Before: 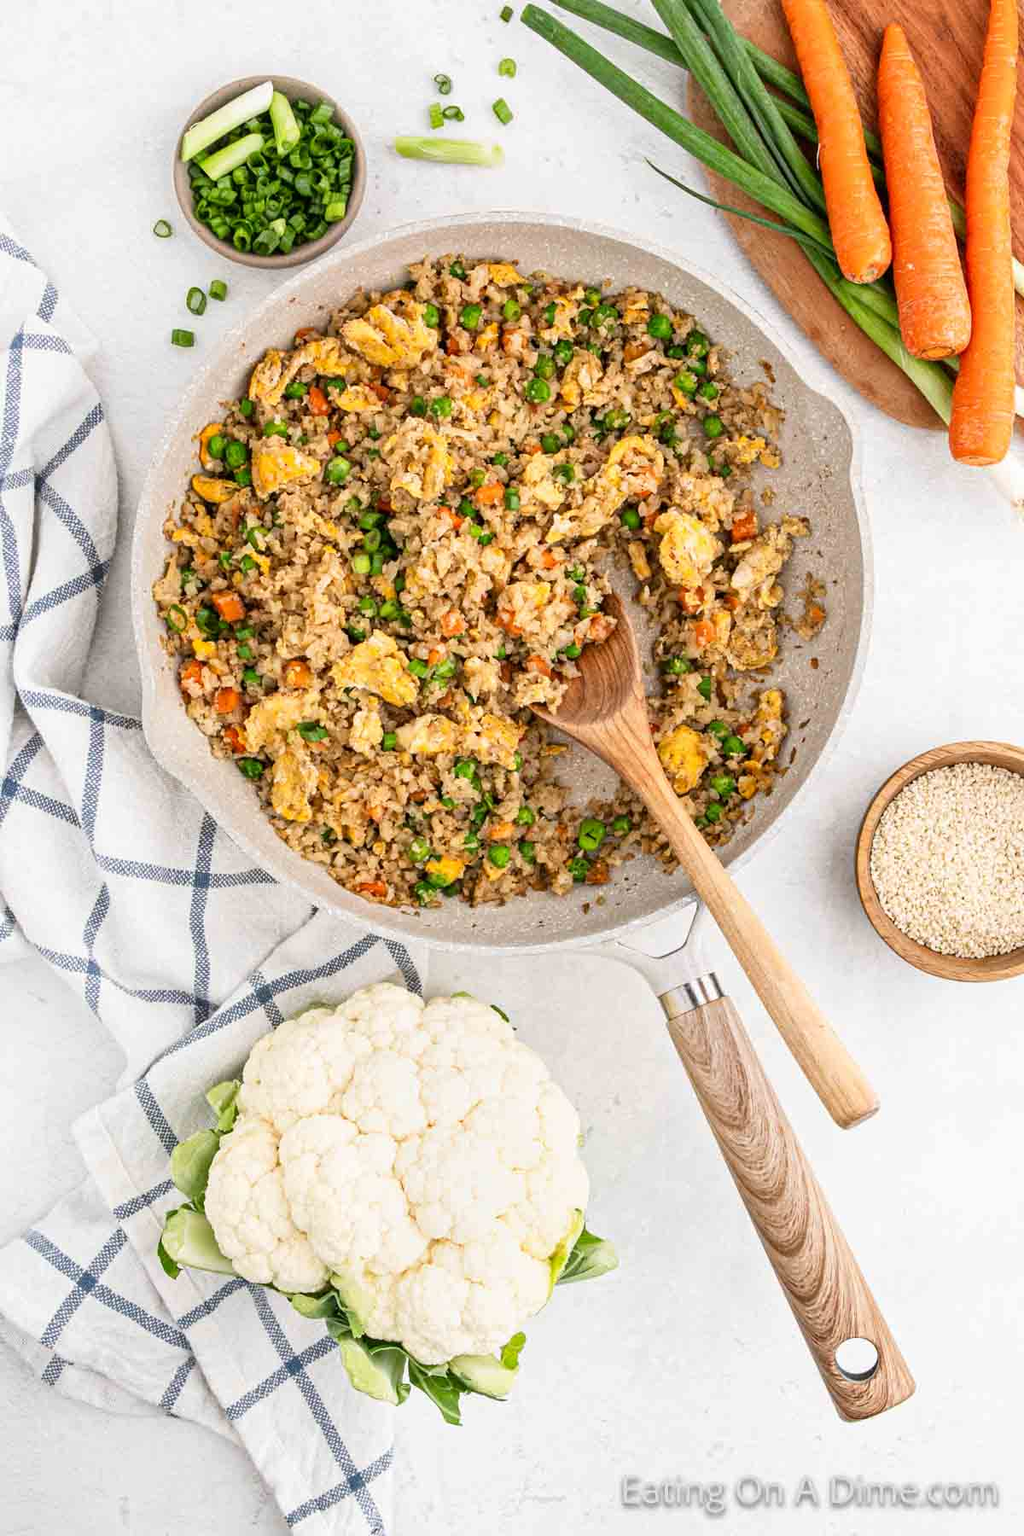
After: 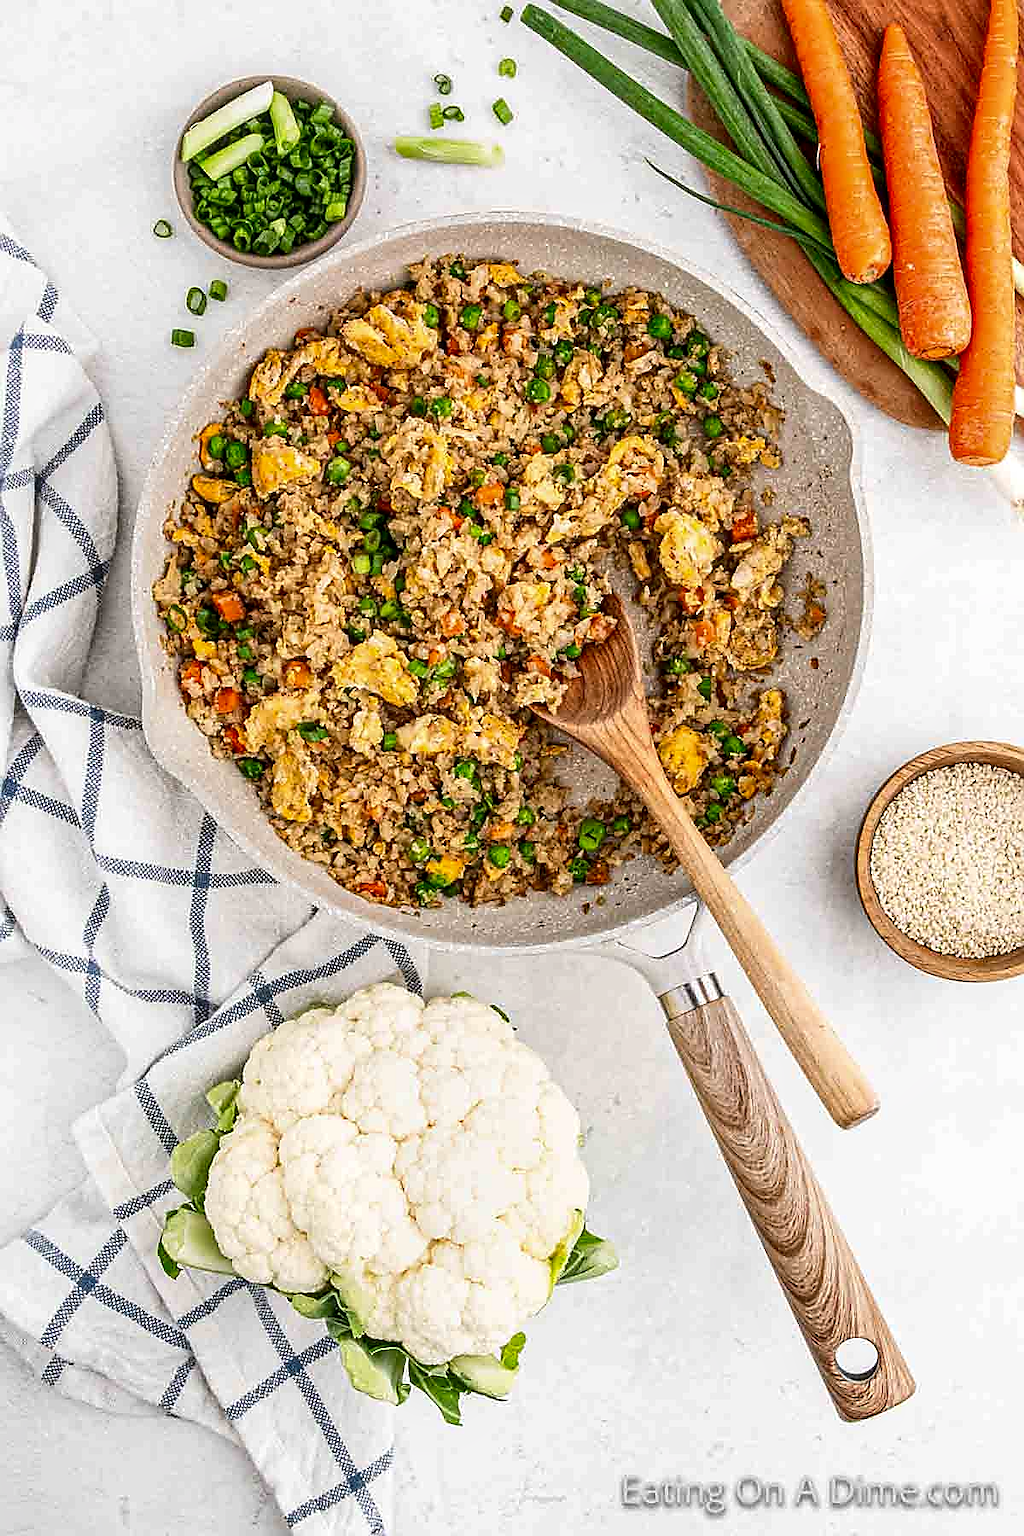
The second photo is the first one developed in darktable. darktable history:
local contrast: on, module defaults
sharpen: radius 1.363, amount 1.244, threshold 0.788
contrast brightness saturation: contrast 0.069, brightness -0.128, saturation 0.056
